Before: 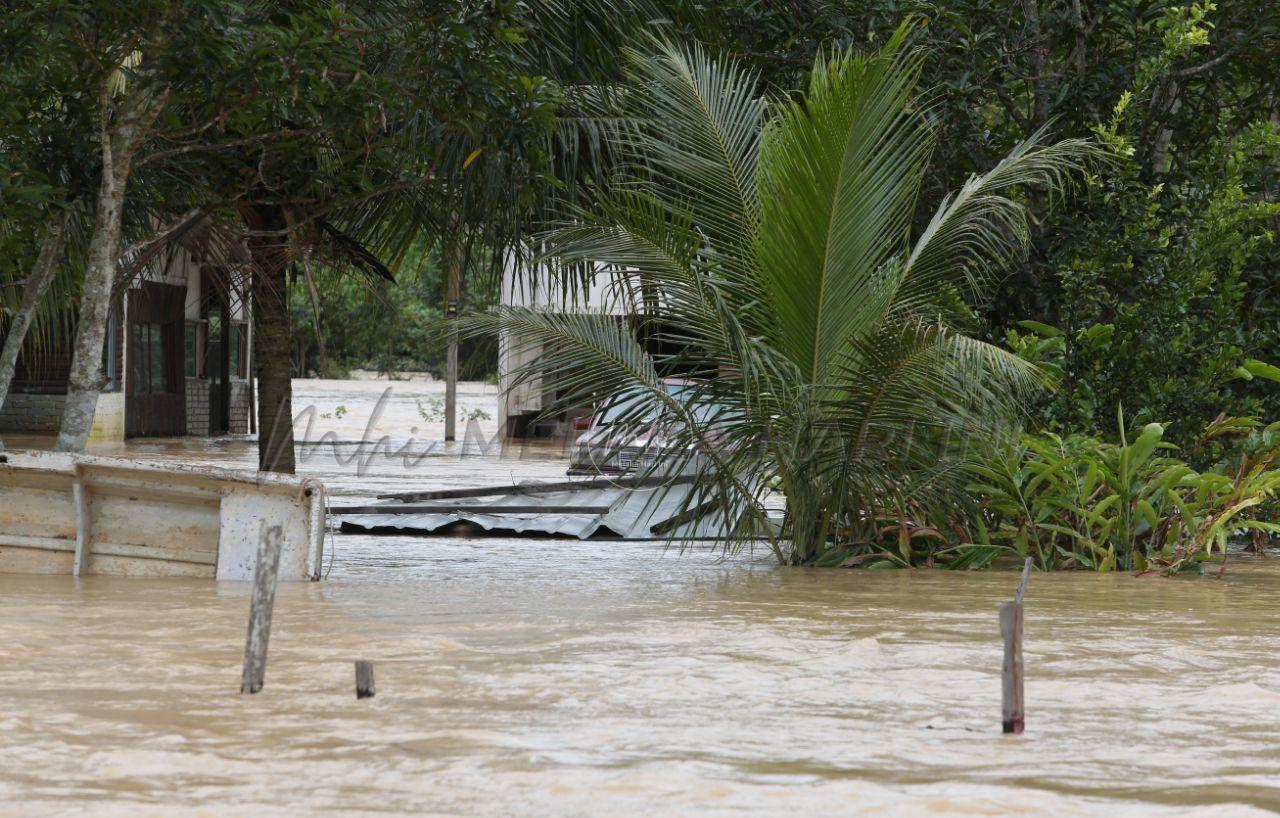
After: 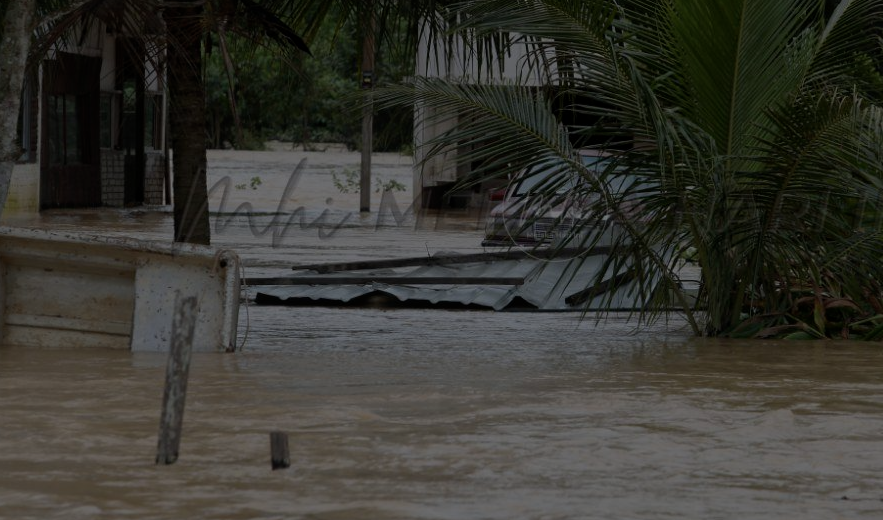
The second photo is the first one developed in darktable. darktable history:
crop: left 6.654%, top 28.062%, right 24.288%, bottom 8.365%
exposure: exposure -2.412 EV, compensate highlight preservation false
local contrast: mode bilateral grid, contrast 10, coarseness 25, detail 115%, midtone range 0.2
